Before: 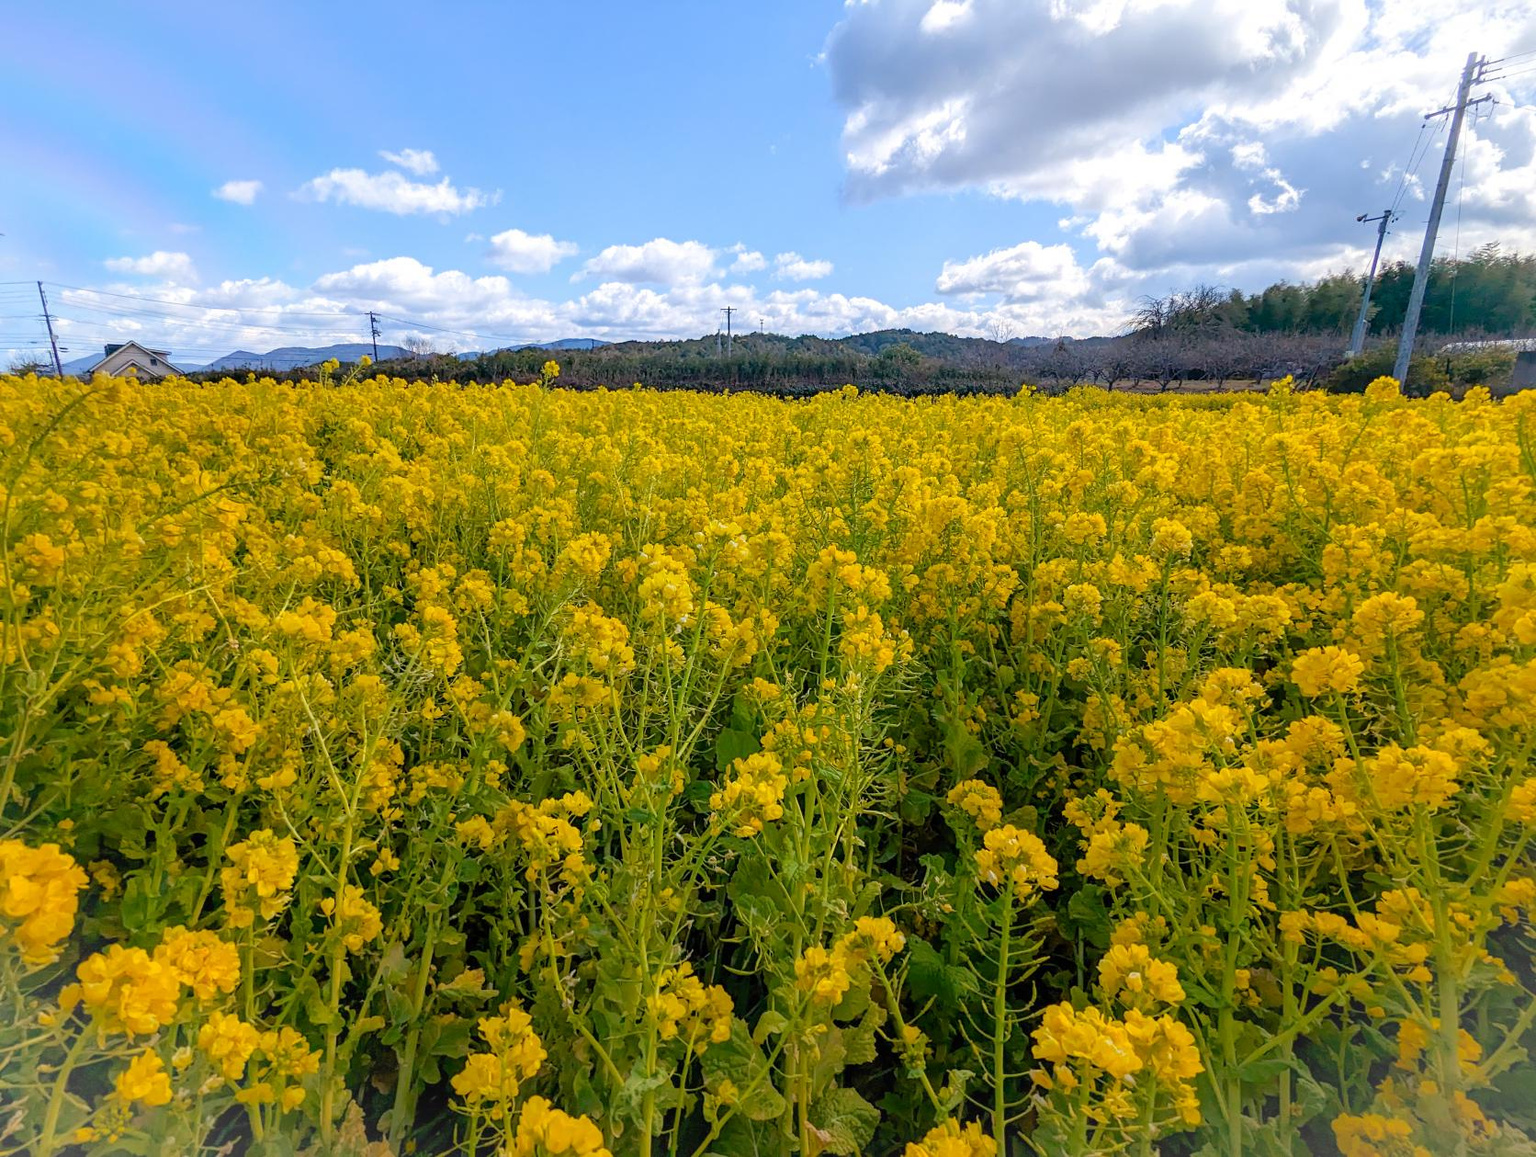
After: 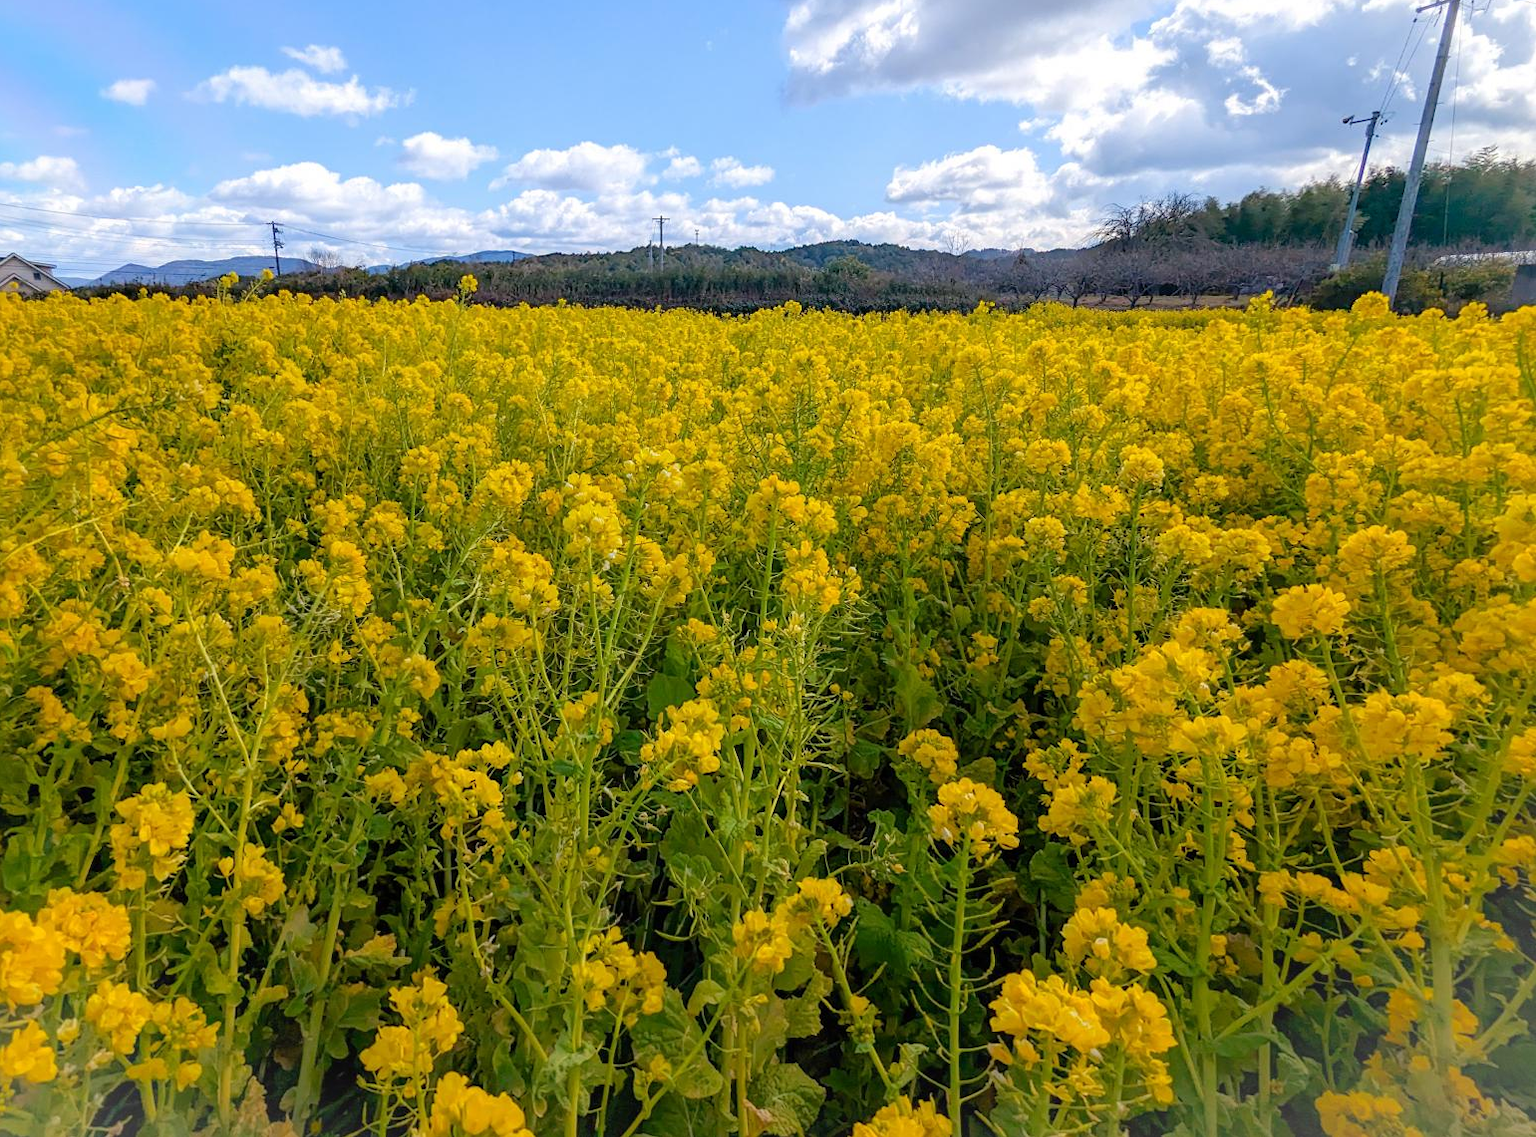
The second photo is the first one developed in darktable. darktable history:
crop and rotate: left 7.787%, top 9.337%
